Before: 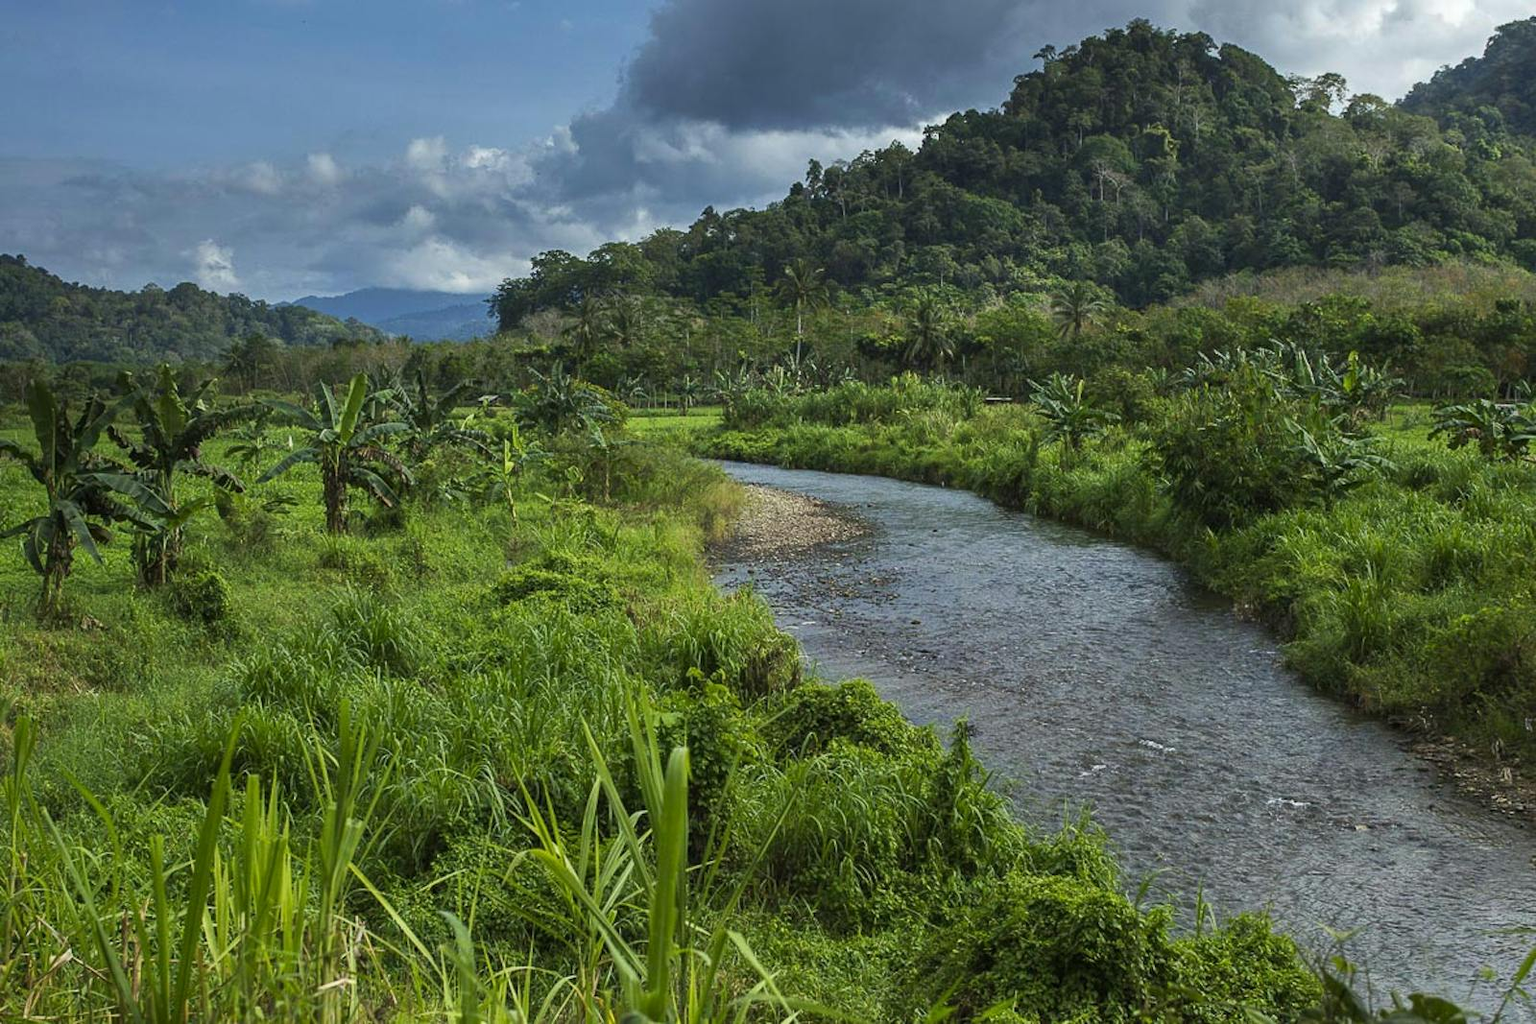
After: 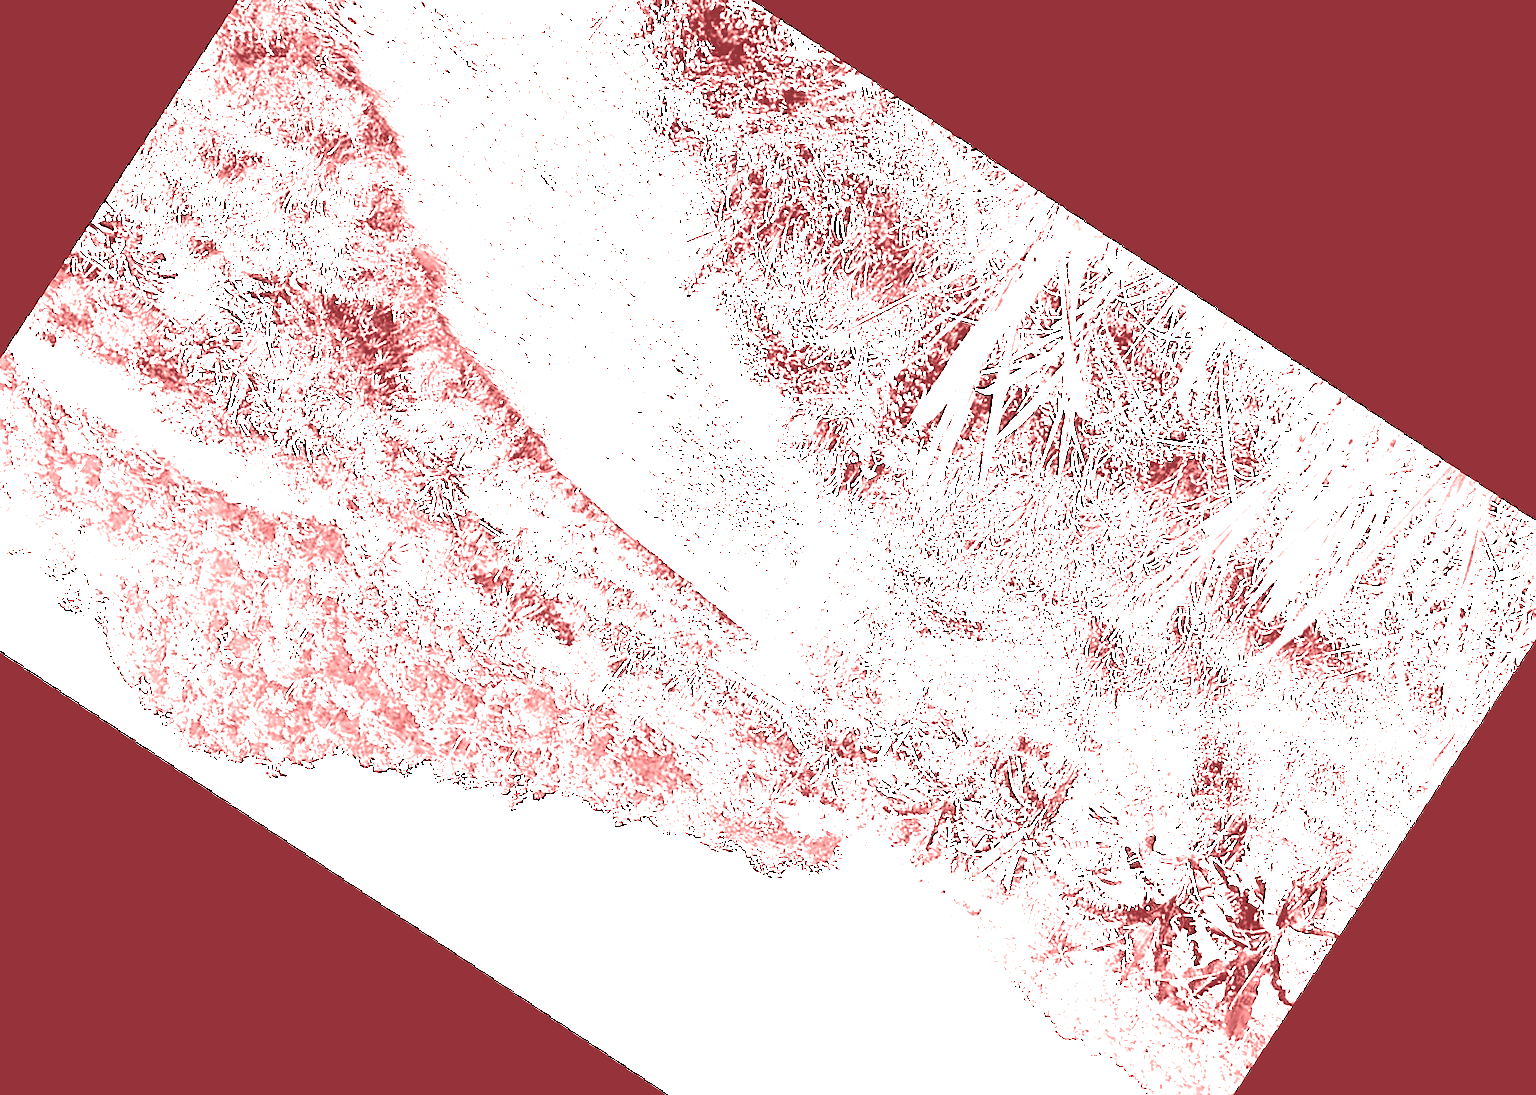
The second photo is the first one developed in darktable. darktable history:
colorize: saturation 60%, source mix 100%
rotate and perspective: rotation 2.27°, automatic cropping off
base curve: curves: ch0 [(0, 0.036) (0.083, 0.04) (0.804, 1)], preserve colors none
crop and rotate: angle 148.68°, left 9.111%, top 15.603%, right 4.588%, bottom 17.041%
haze removal: strength 0.29, distance 0.25, compatibility mode true, adaptive false
white balance: red 8, blue 8
sharpen: on, module defaults
